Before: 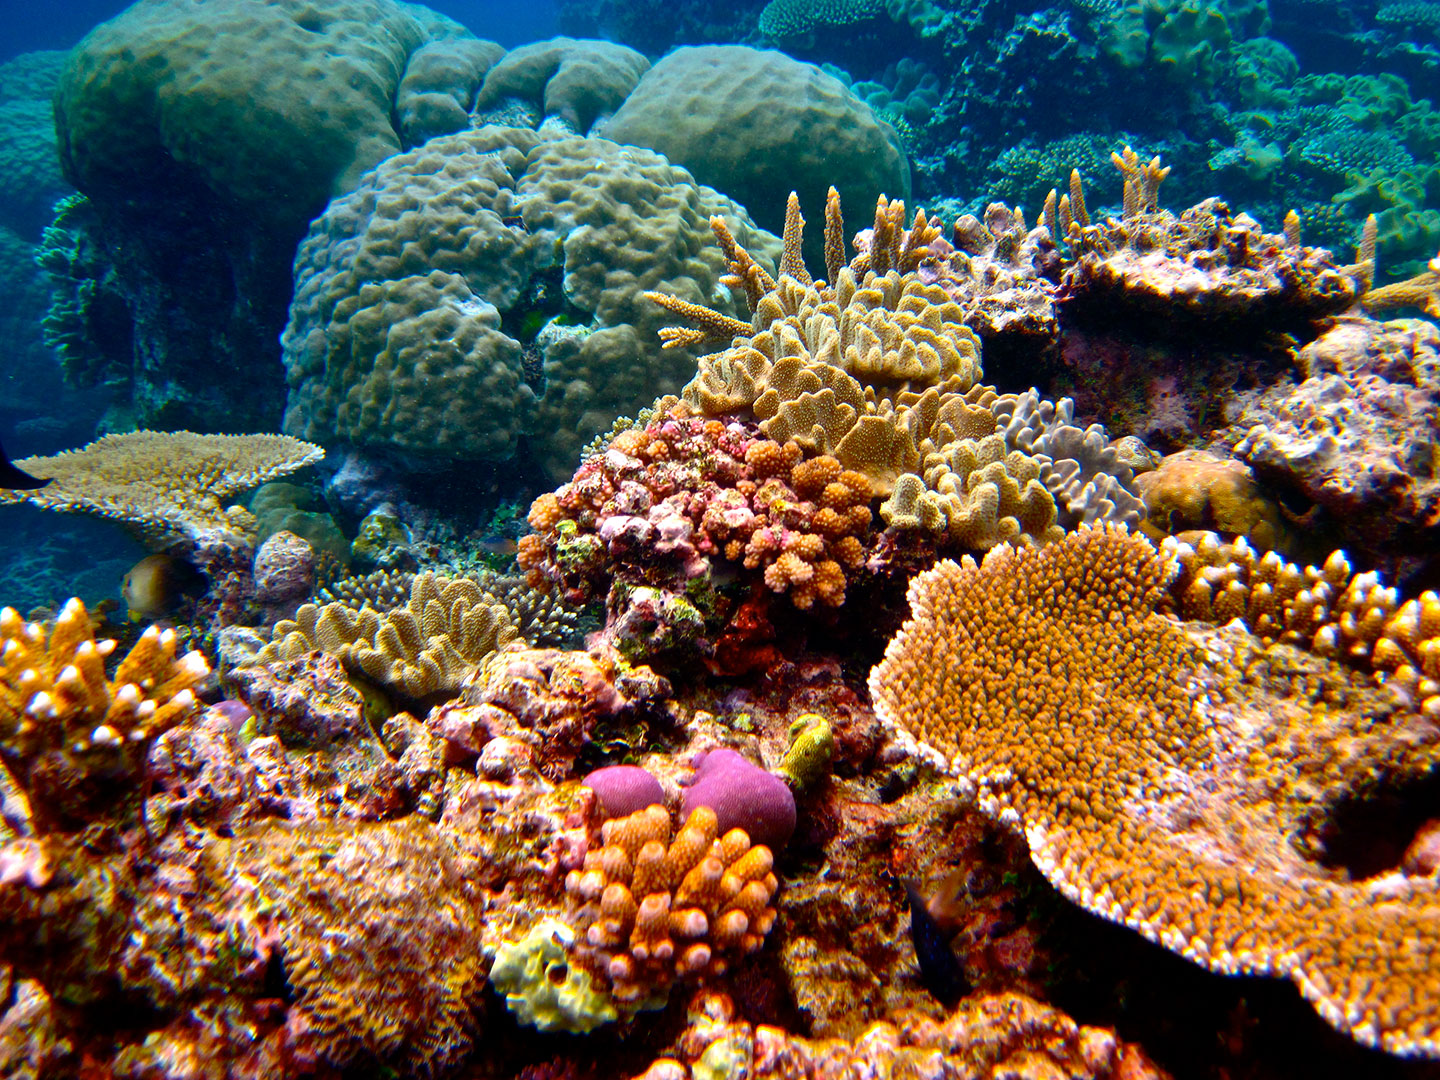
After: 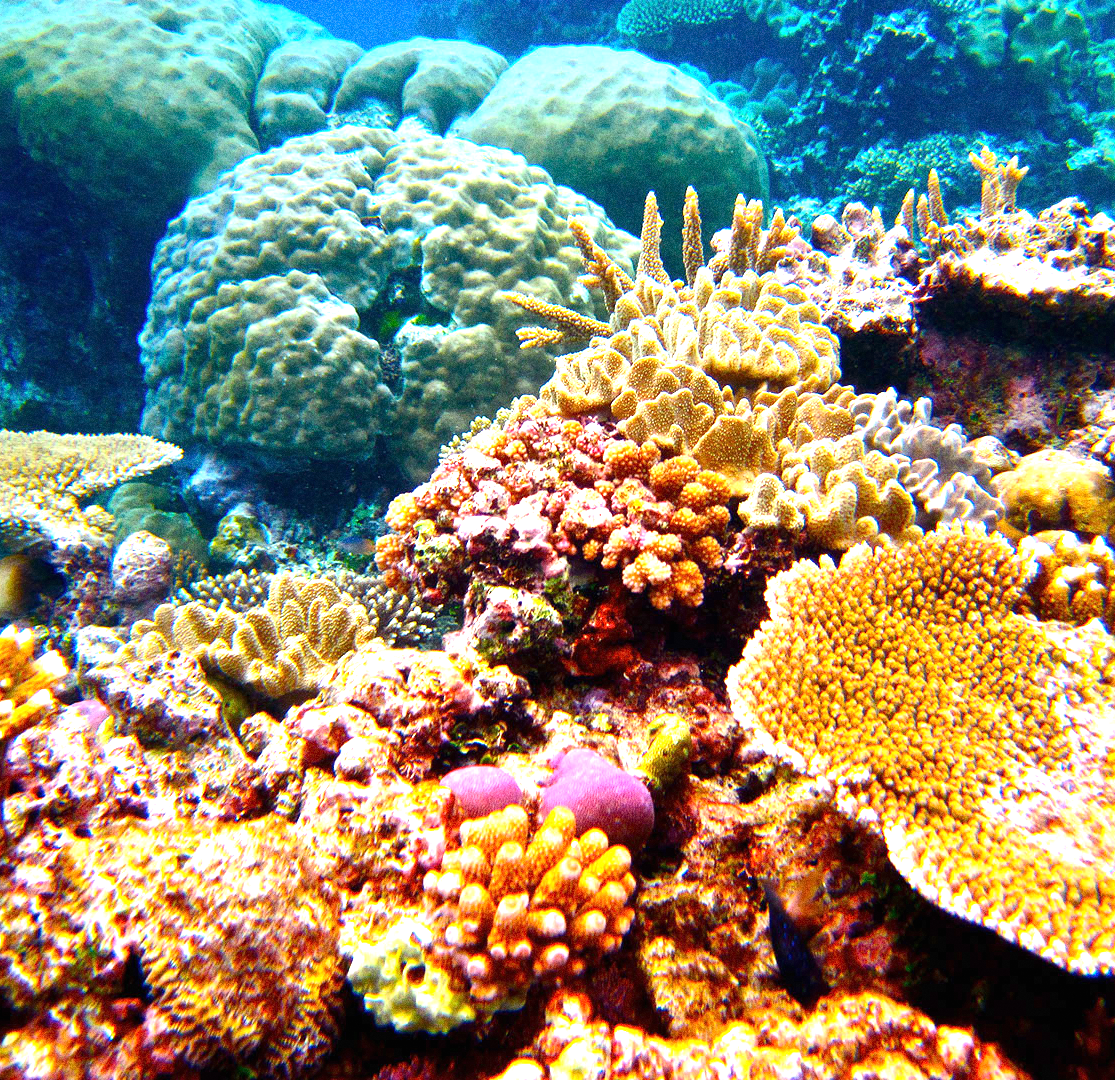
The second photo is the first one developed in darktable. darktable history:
grain: coarseness 0.09 ISO, strength 40%
crop: left 9.88%, right 12.664%
exposure: black level correction 0, exposure 1.388 EV, compensate exposure bias true, compensate highlight preservation false
